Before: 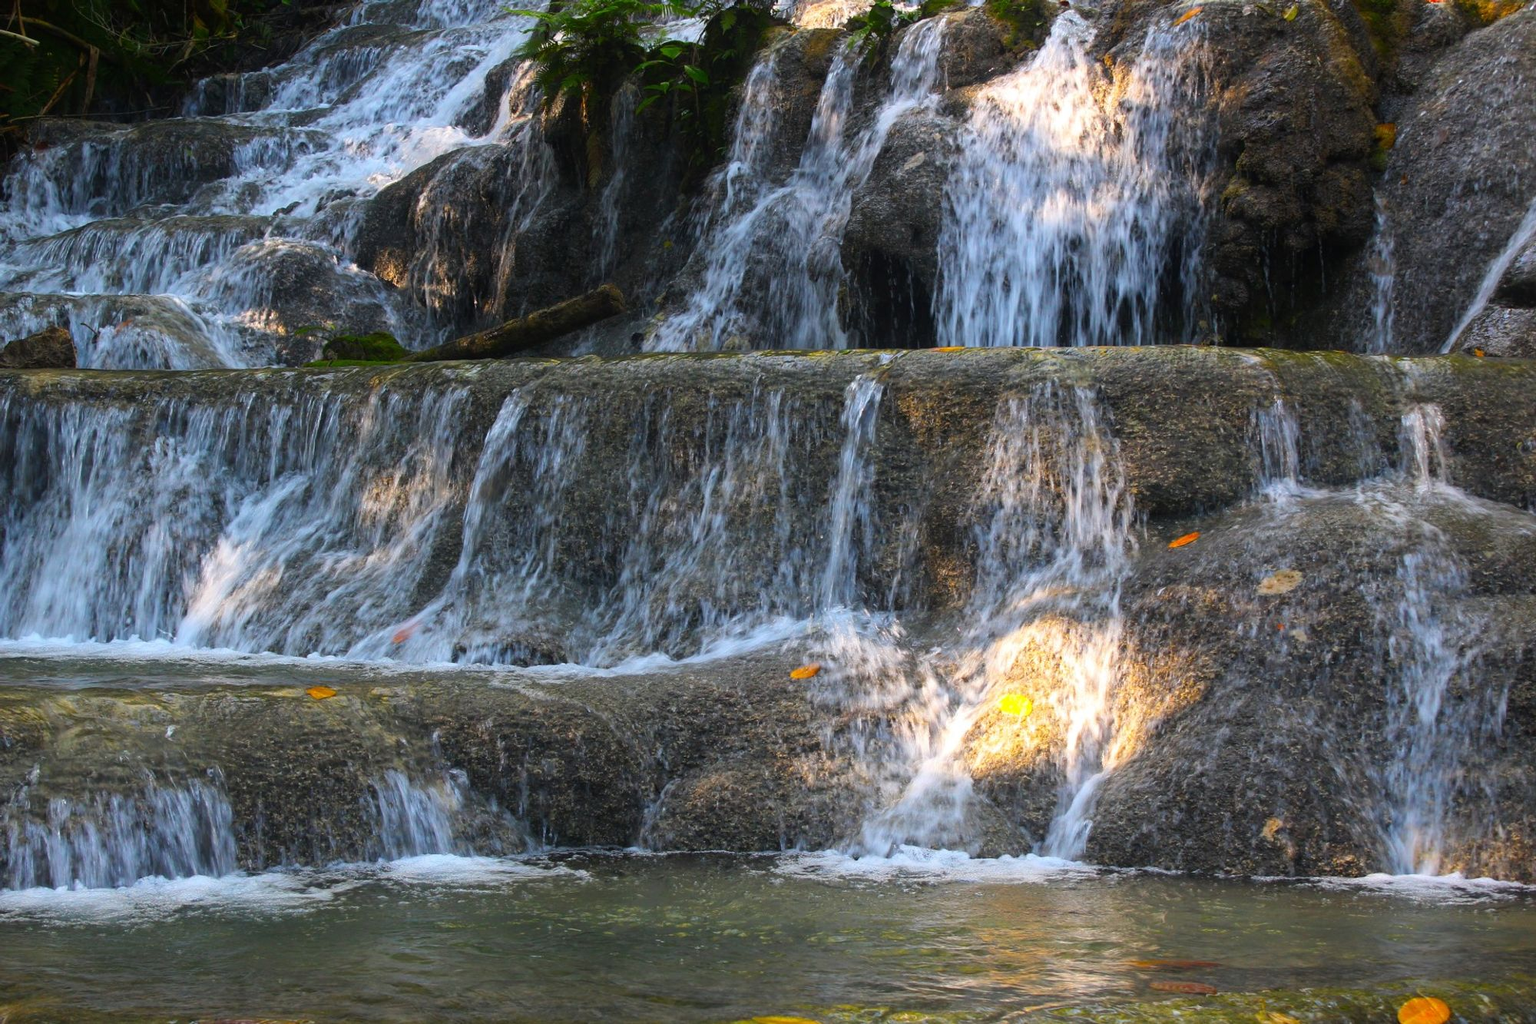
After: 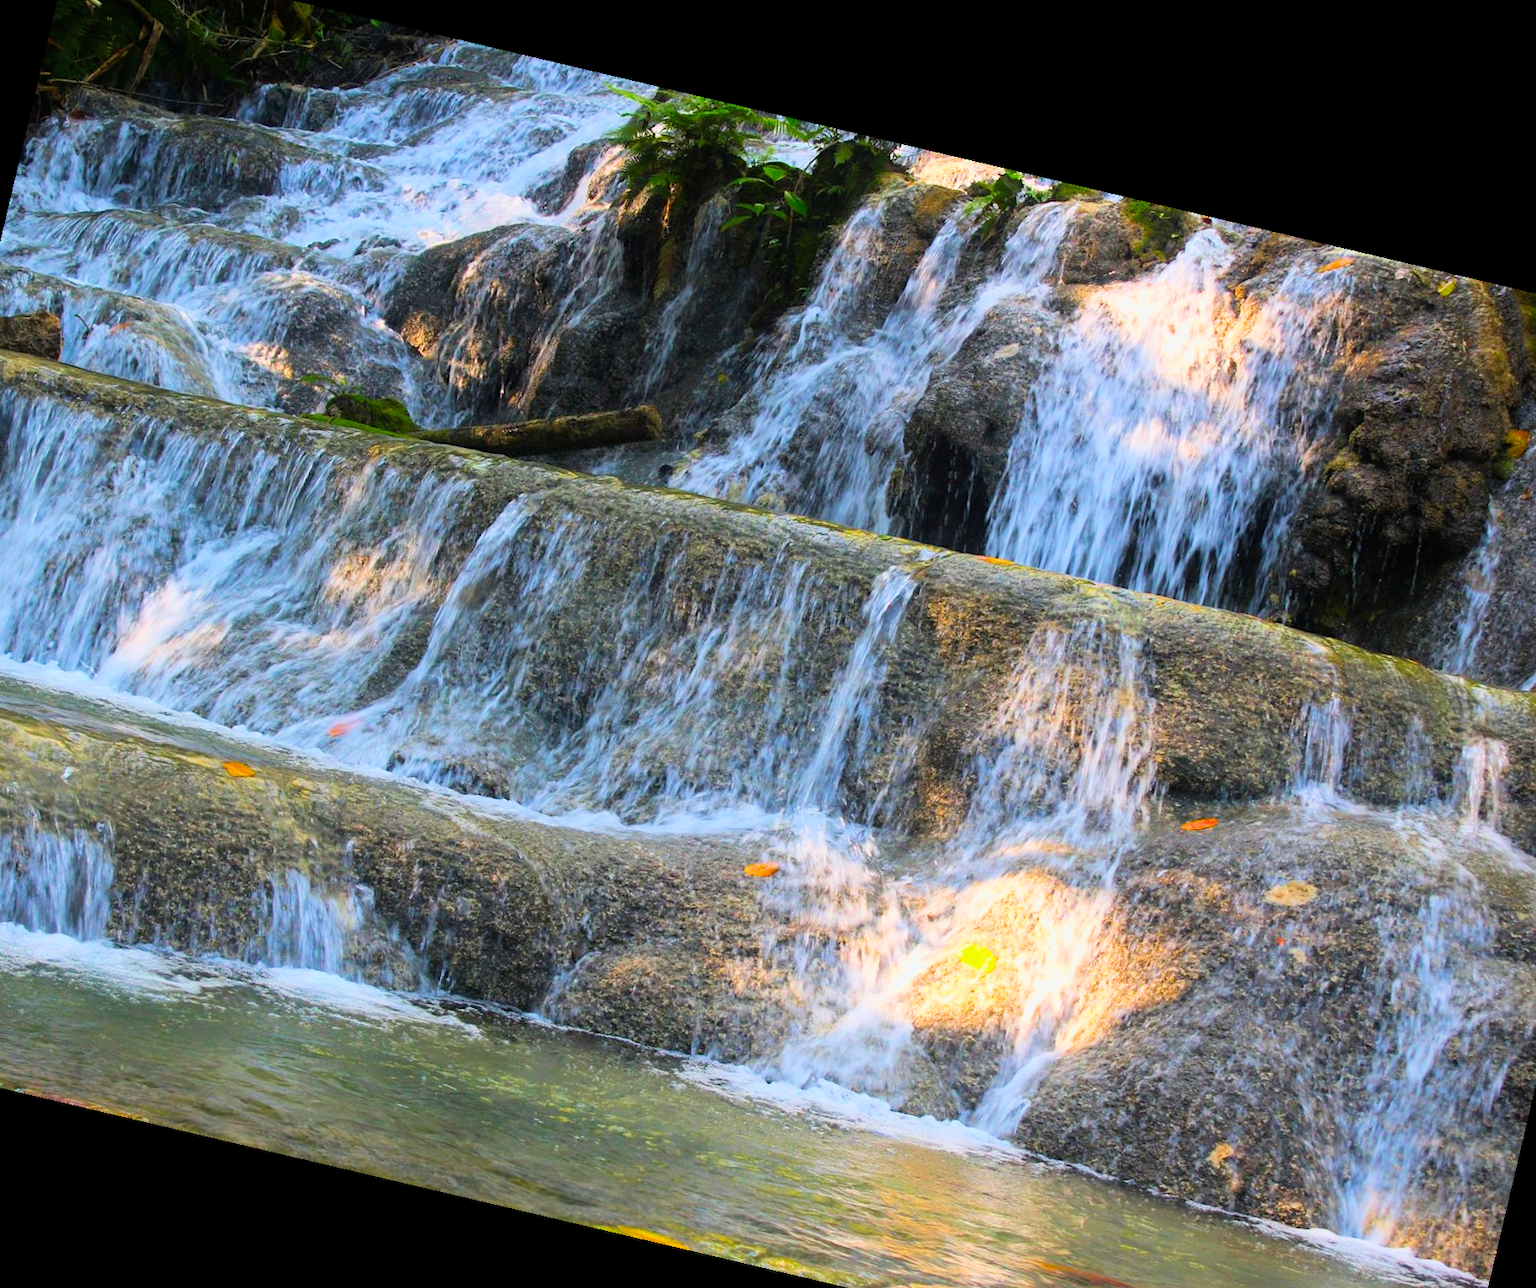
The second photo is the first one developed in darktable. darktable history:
filmic rgb: black relative exposure -7.65 EV, white relative exposure 4.56 EV, hardness 3.61, color science v6 (2022)
velvia: on, module defaults
rotate and perspective: rotation 13.27°, automatic cropping off
crop: left 9.929%, top 3.475%, right 9.188%, bottom 9.529%
contrast brightness saturation: contrast 0.04, saturation 0.16
exposure: black level correction 0, exposure 1.2 EV, compensate exposure bias true, compensate highlight preservation false
